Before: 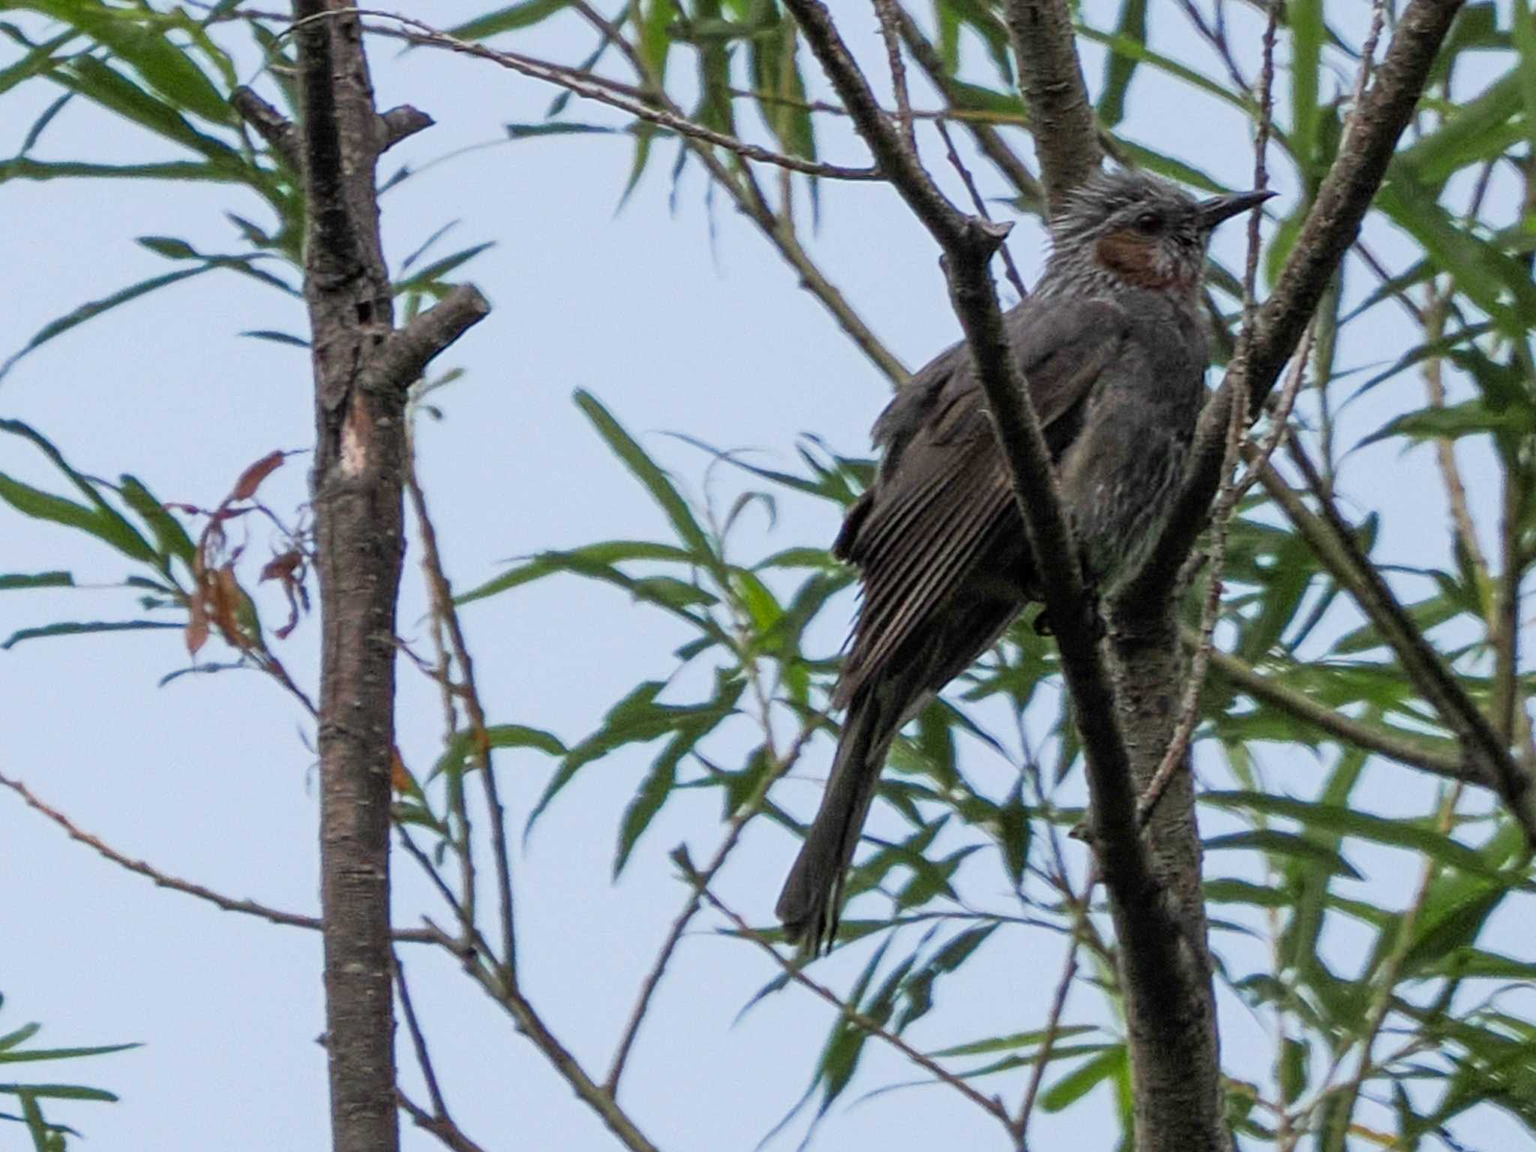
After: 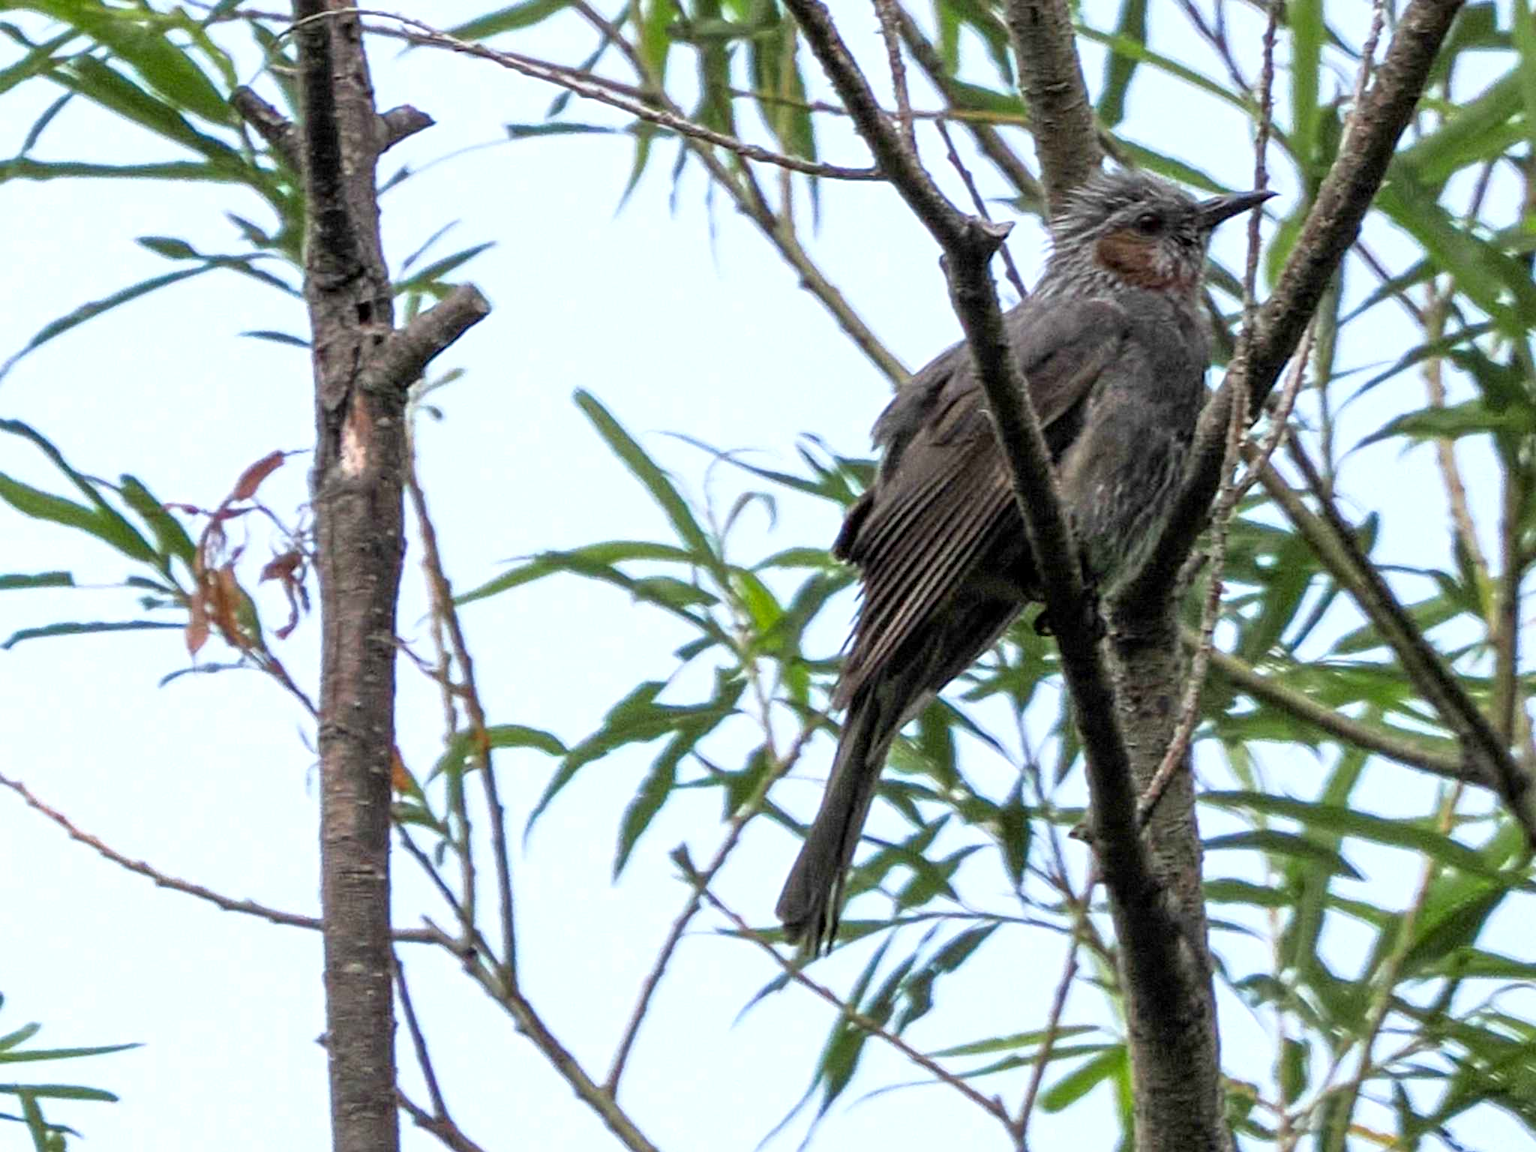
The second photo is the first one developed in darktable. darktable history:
exposure: black level correction 0.001, exposure 0.672 EV, compensate exposure bias true, compensate highlight preservation false
